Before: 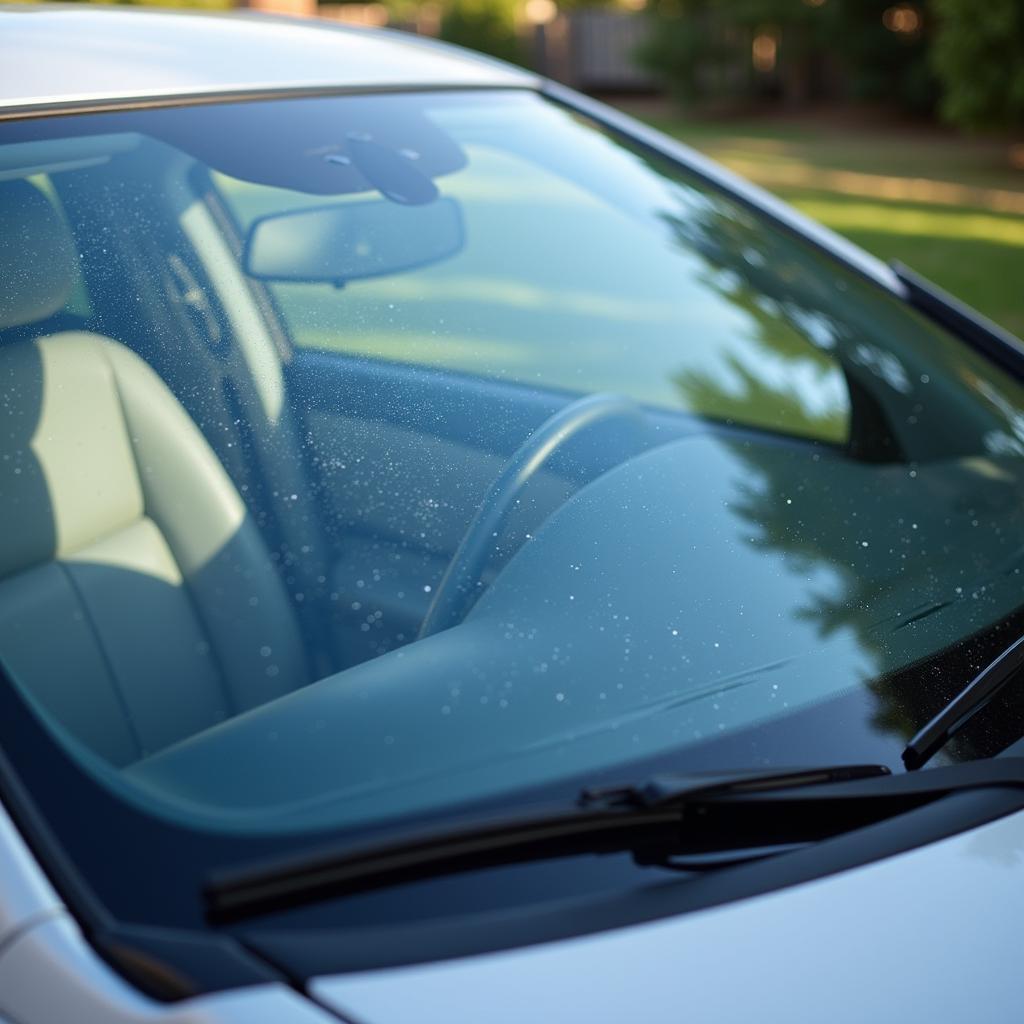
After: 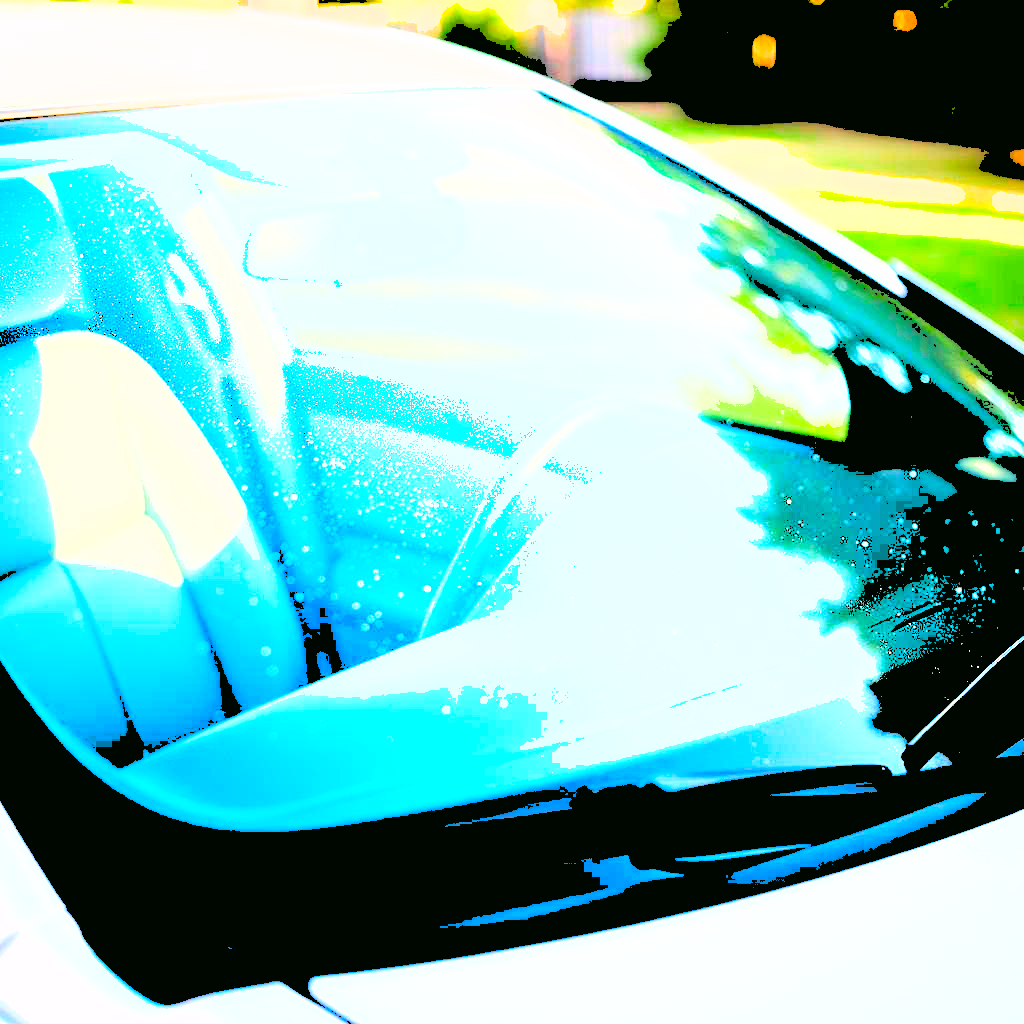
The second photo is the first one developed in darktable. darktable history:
shadows and highlights: on, module defaults
levels: levels [0.246, 0.256, 0.506]
tone curve: curves: ch0 [(0.024, 0) (0.075, 0.034) (0.145, 0.098) (0.257, 0.259) (0.408, 0.45) (0.611, 0.64) (0.81, 0.857) (1, 1)]; ch1 [(0, 0) (0.287, 0.198) (0.501, 0.506) (0.56, 0.57) (0.712, 0.777) (0.976, 0.992)]; ch2 [(0, 0) (0.5, 0.5) (0.523, 0.552) (0.59, 0.603) (0.681, 0.754) (1, 1)], preserve colors none
color correction: highlights a* 4.2, highlights b* 4.93, shadows a* -7.86, shadows b* 4.94
